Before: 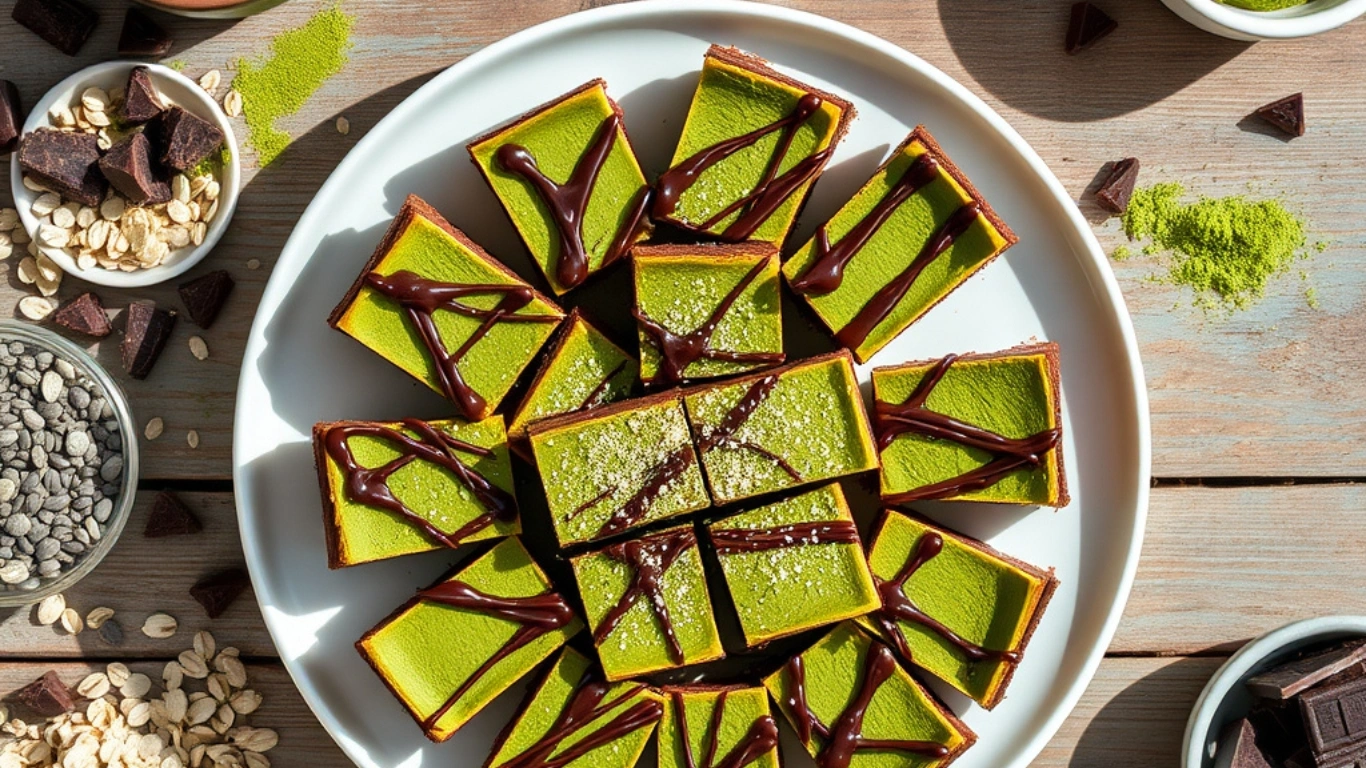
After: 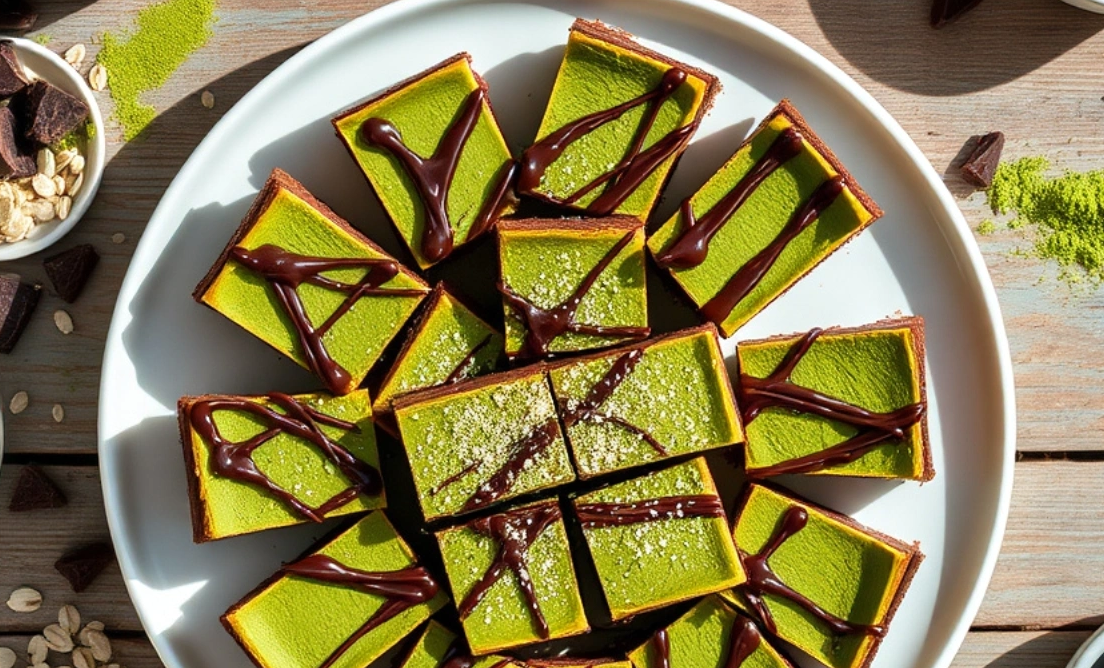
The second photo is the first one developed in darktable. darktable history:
crop: left 9.929%, top 3.475%, right 9.188%, bottom 9.529%
tone equalizer: on, module defaults
